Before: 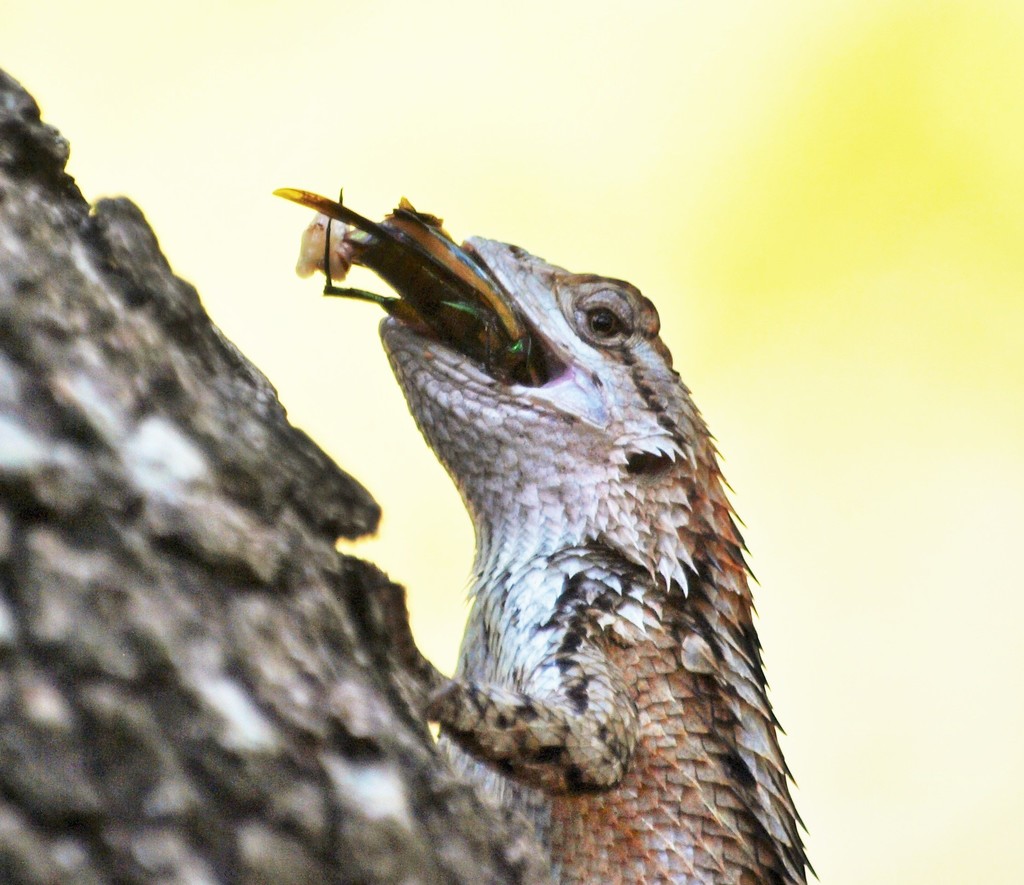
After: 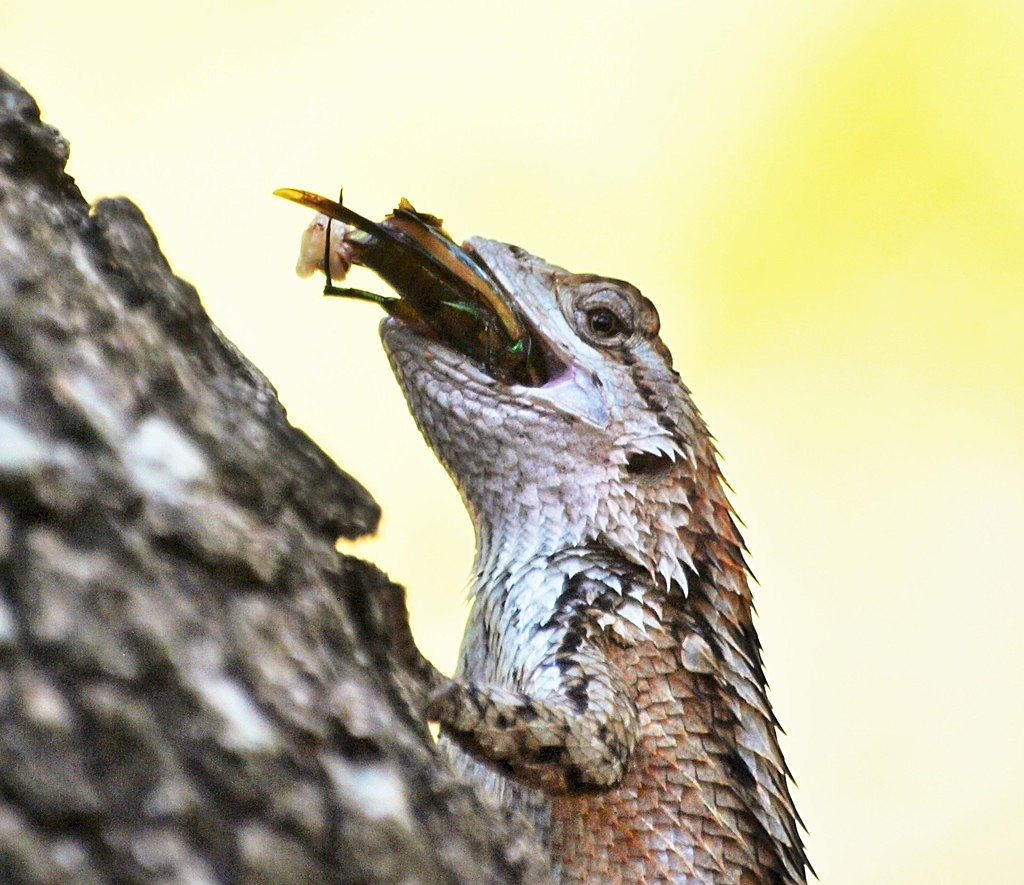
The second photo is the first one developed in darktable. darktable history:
contrast brightness saturation: contrast 0.048
sharpen: on, module defaults
